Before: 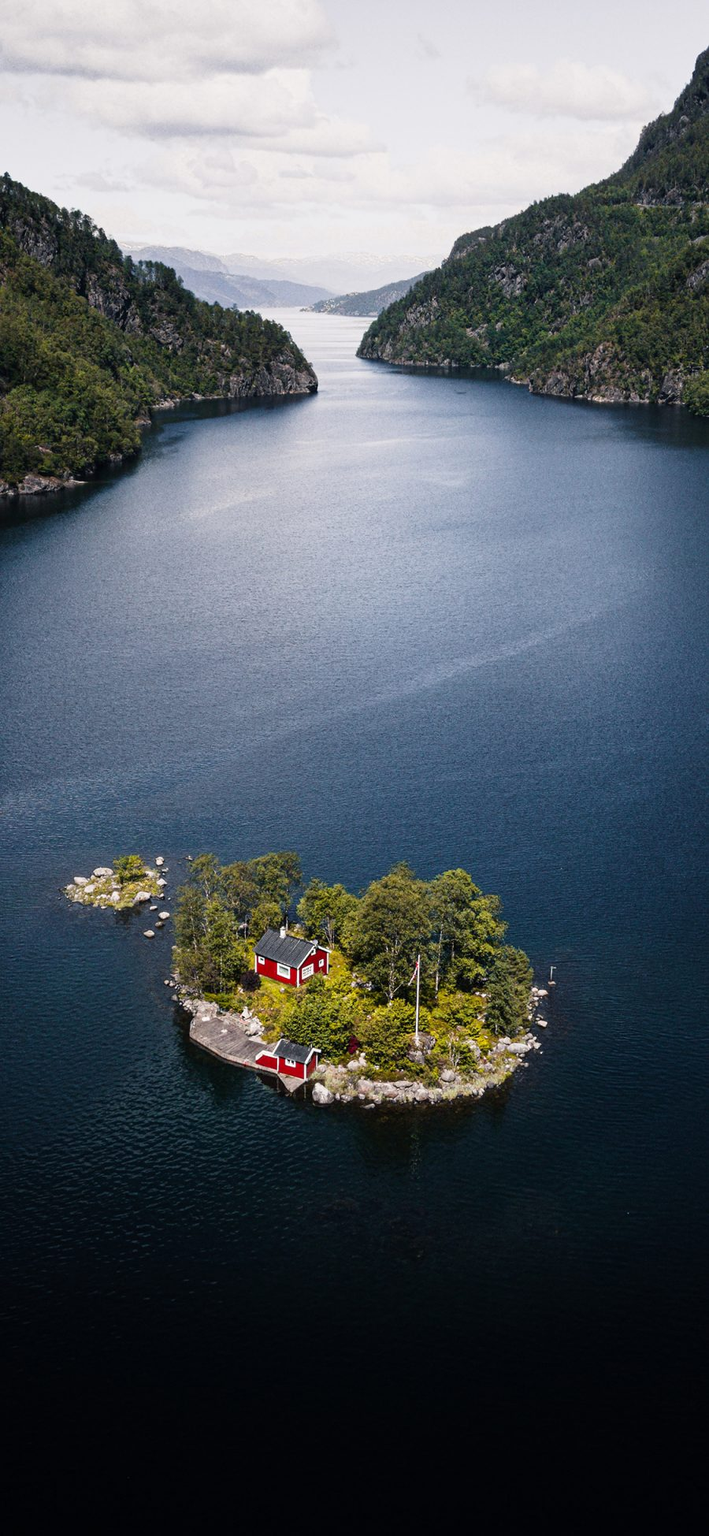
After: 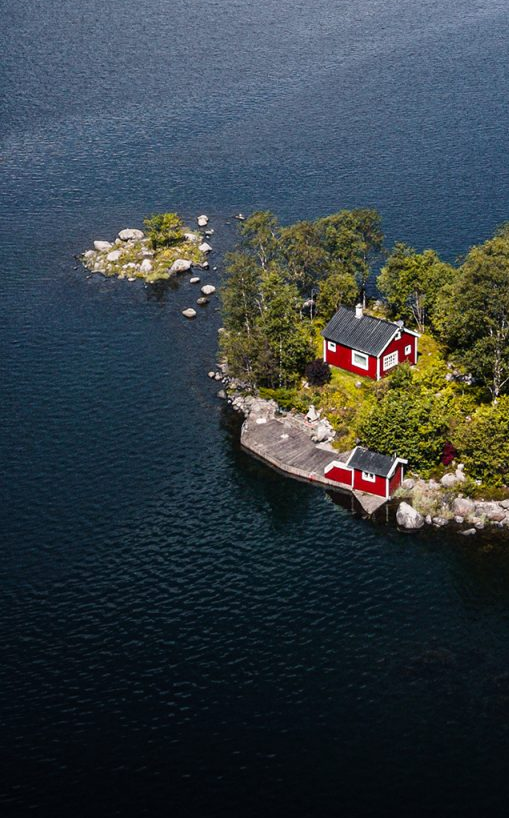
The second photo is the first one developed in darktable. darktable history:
crop: top 44.766%, right 43.342%, bottom 13.257%
